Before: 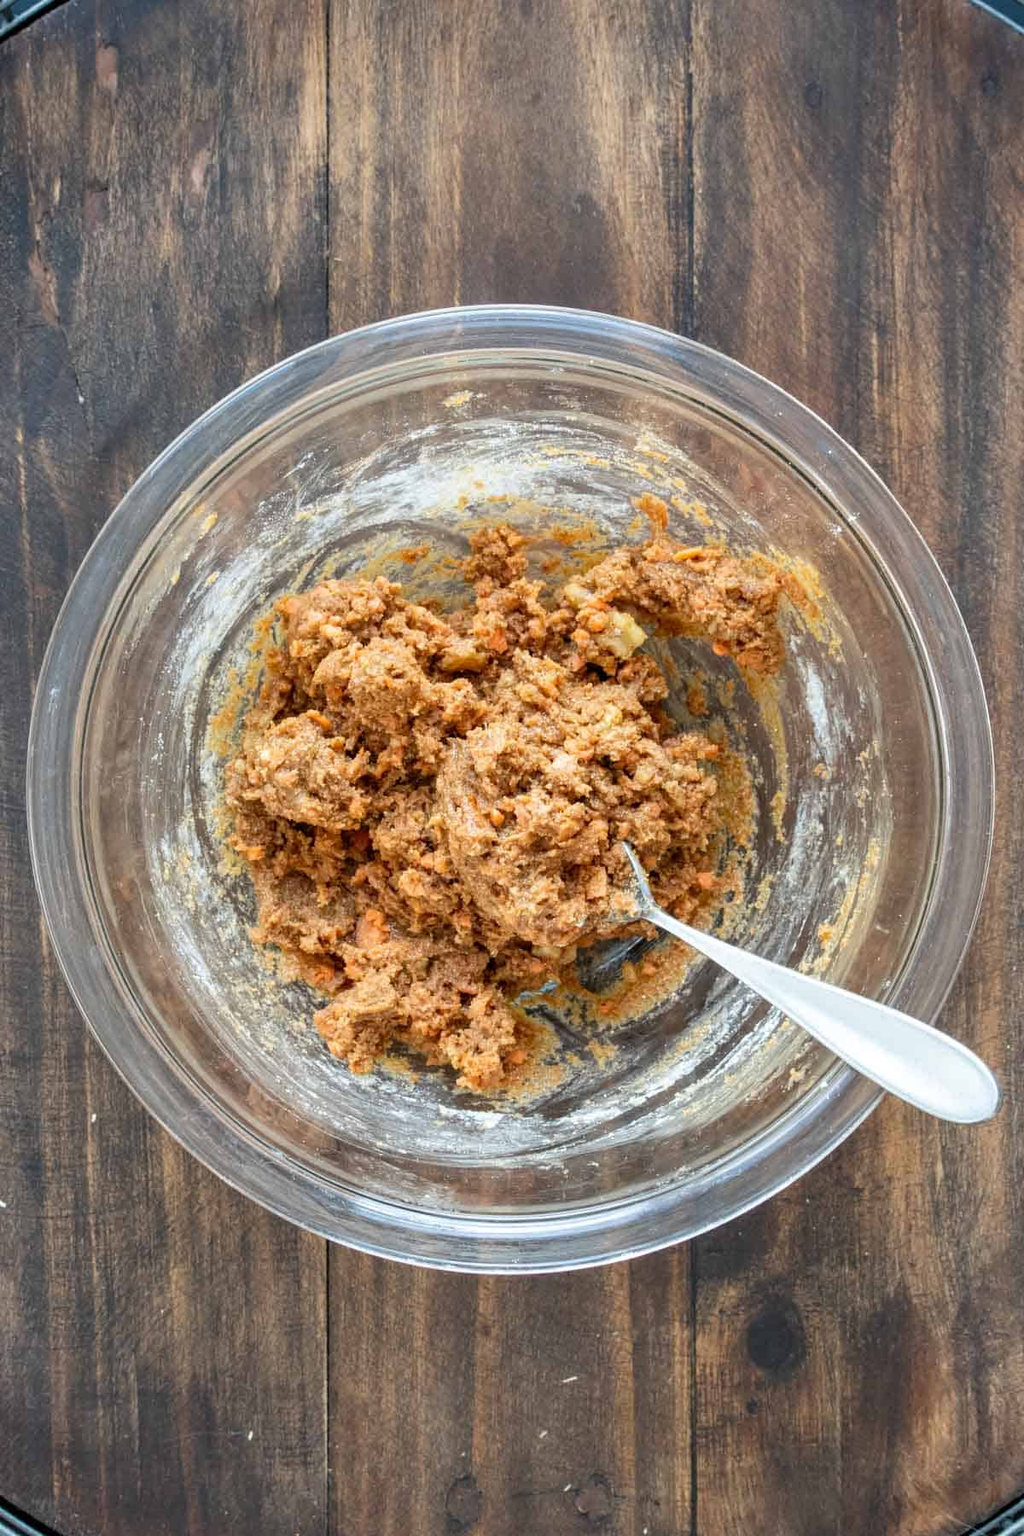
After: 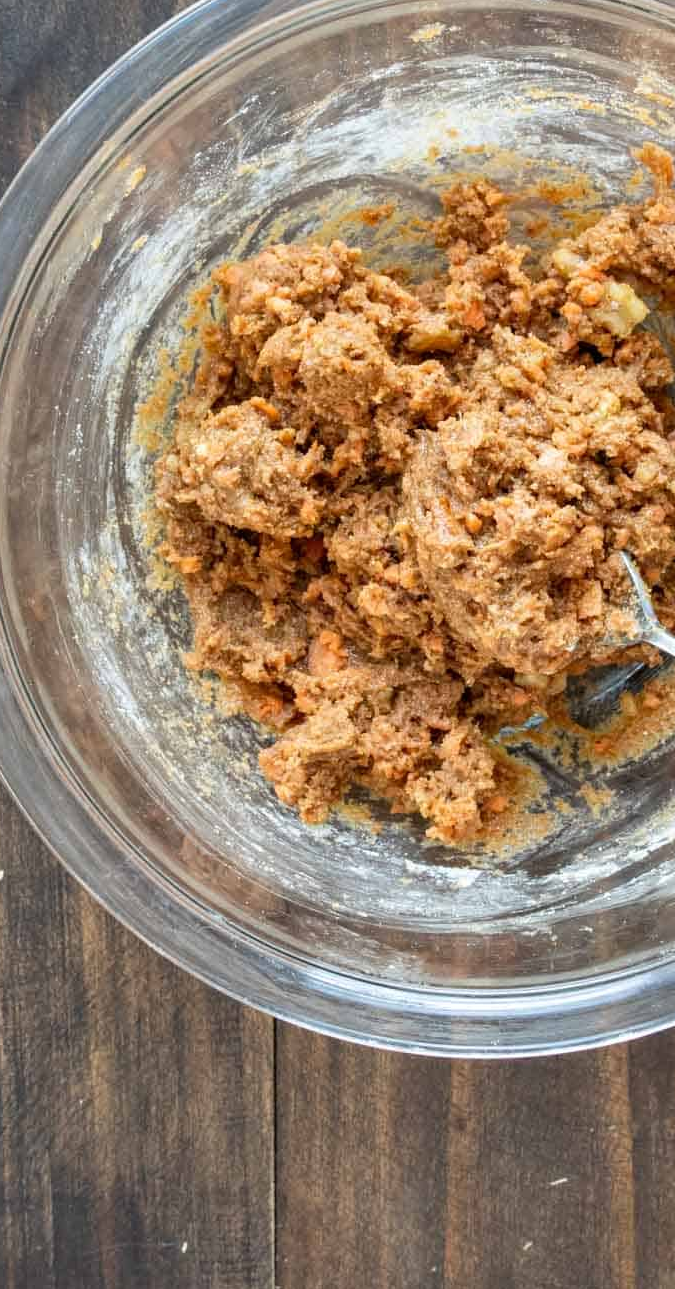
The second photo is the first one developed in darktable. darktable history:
crop: left 9.101%, top 24.171%, right 34.642%, bottom 4.216%
shadows and highlights: shadows 20.11, highlights -20.5, highlights color adjustment 56.15%, soften with gaussian
